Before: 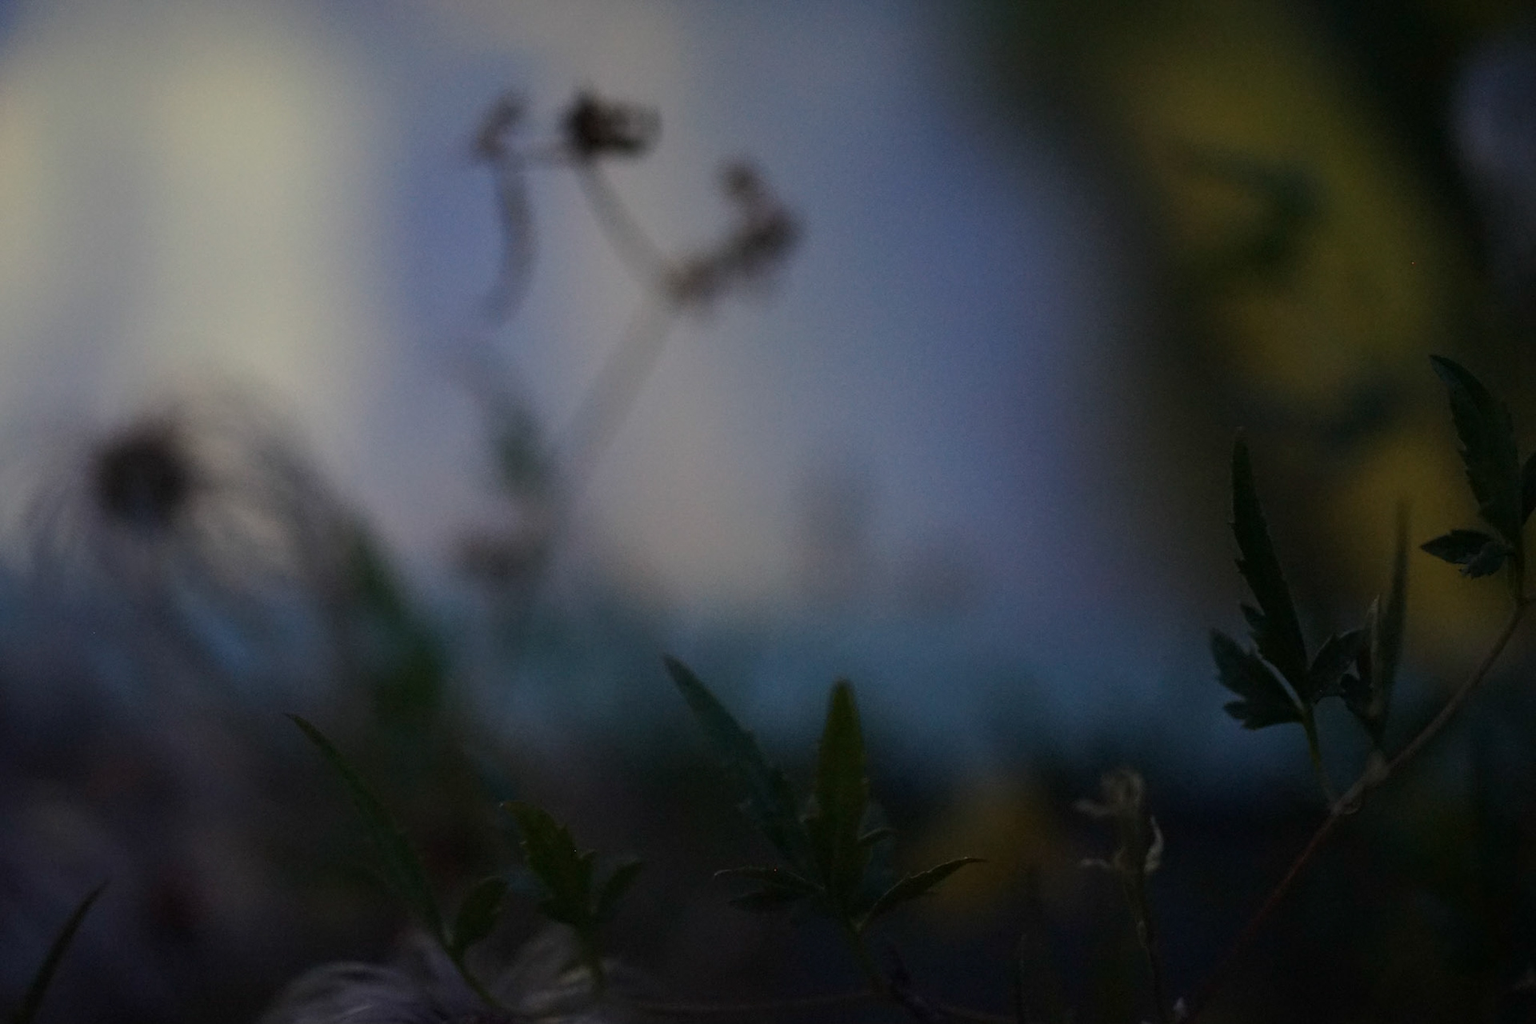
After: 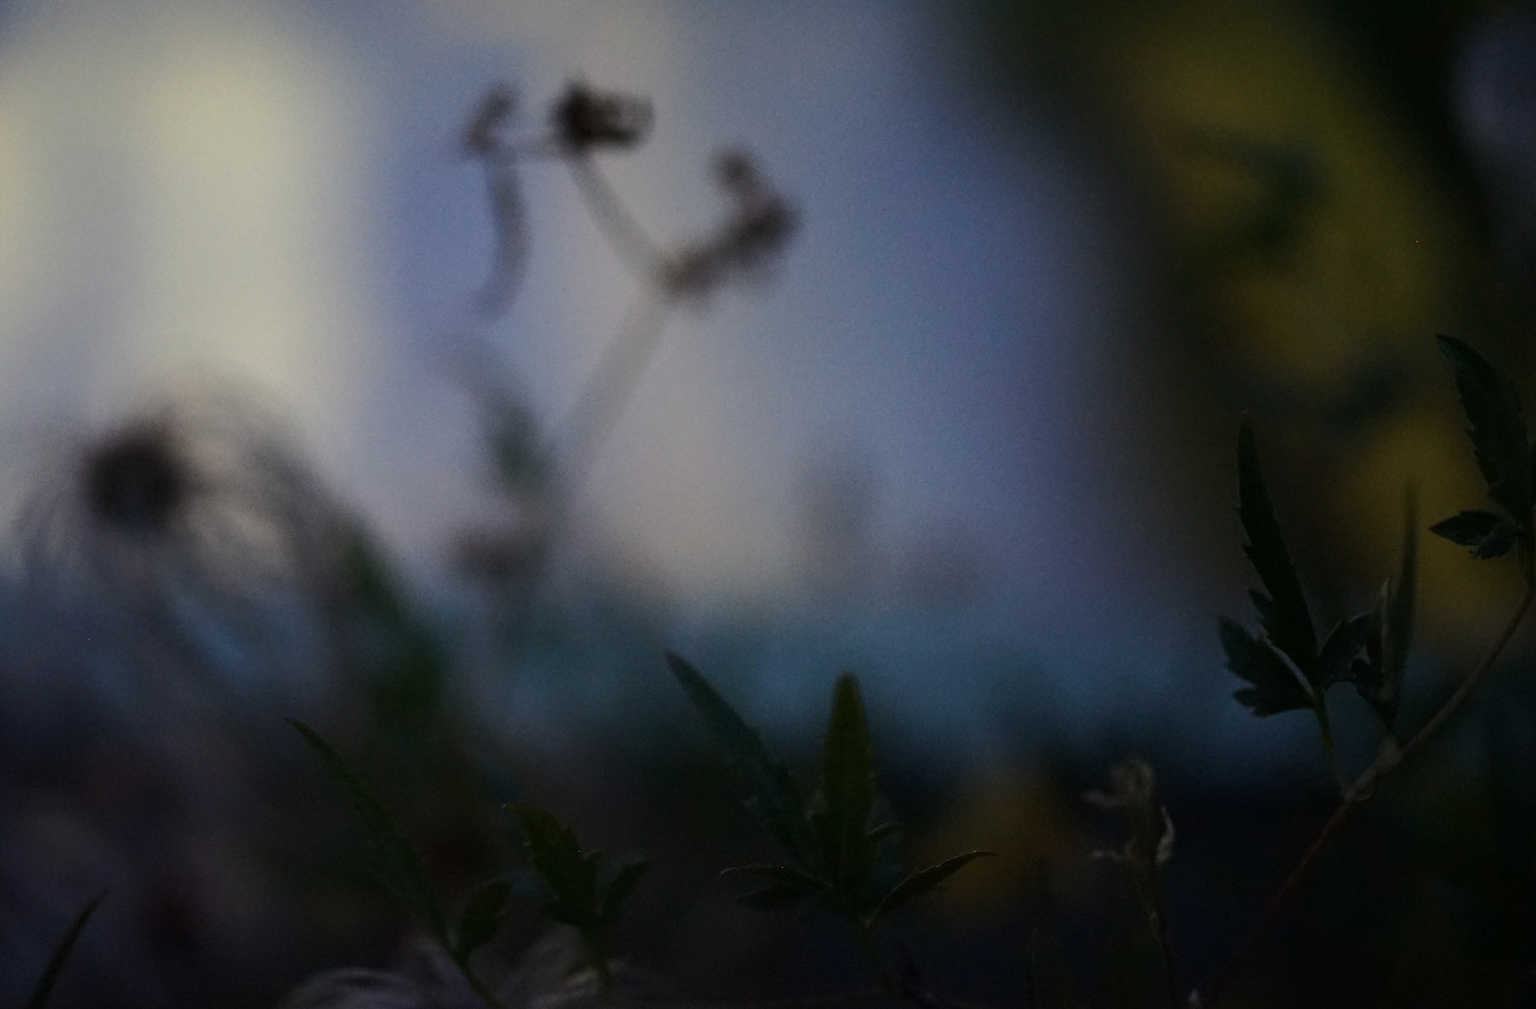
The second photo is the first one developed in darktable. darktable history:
tone equalizer: -8 EV -0.417 EV, -7 EV -0.389 EV, -6 EV -0.333 EV, -5 EV -0.222 EV, -3 EV 0.222 EV, -2 EV 0.333 EV, -1 EV 0.389 EV, +0 EV 0.417 EV, edges refinement/feathering 500, mask exposure compensation -1.57 EV, preserve details no
rotate and perspective: rotation -1°, crop left 0.011, crop right 0.989, crop top 0.025, crop bottom 0.975
